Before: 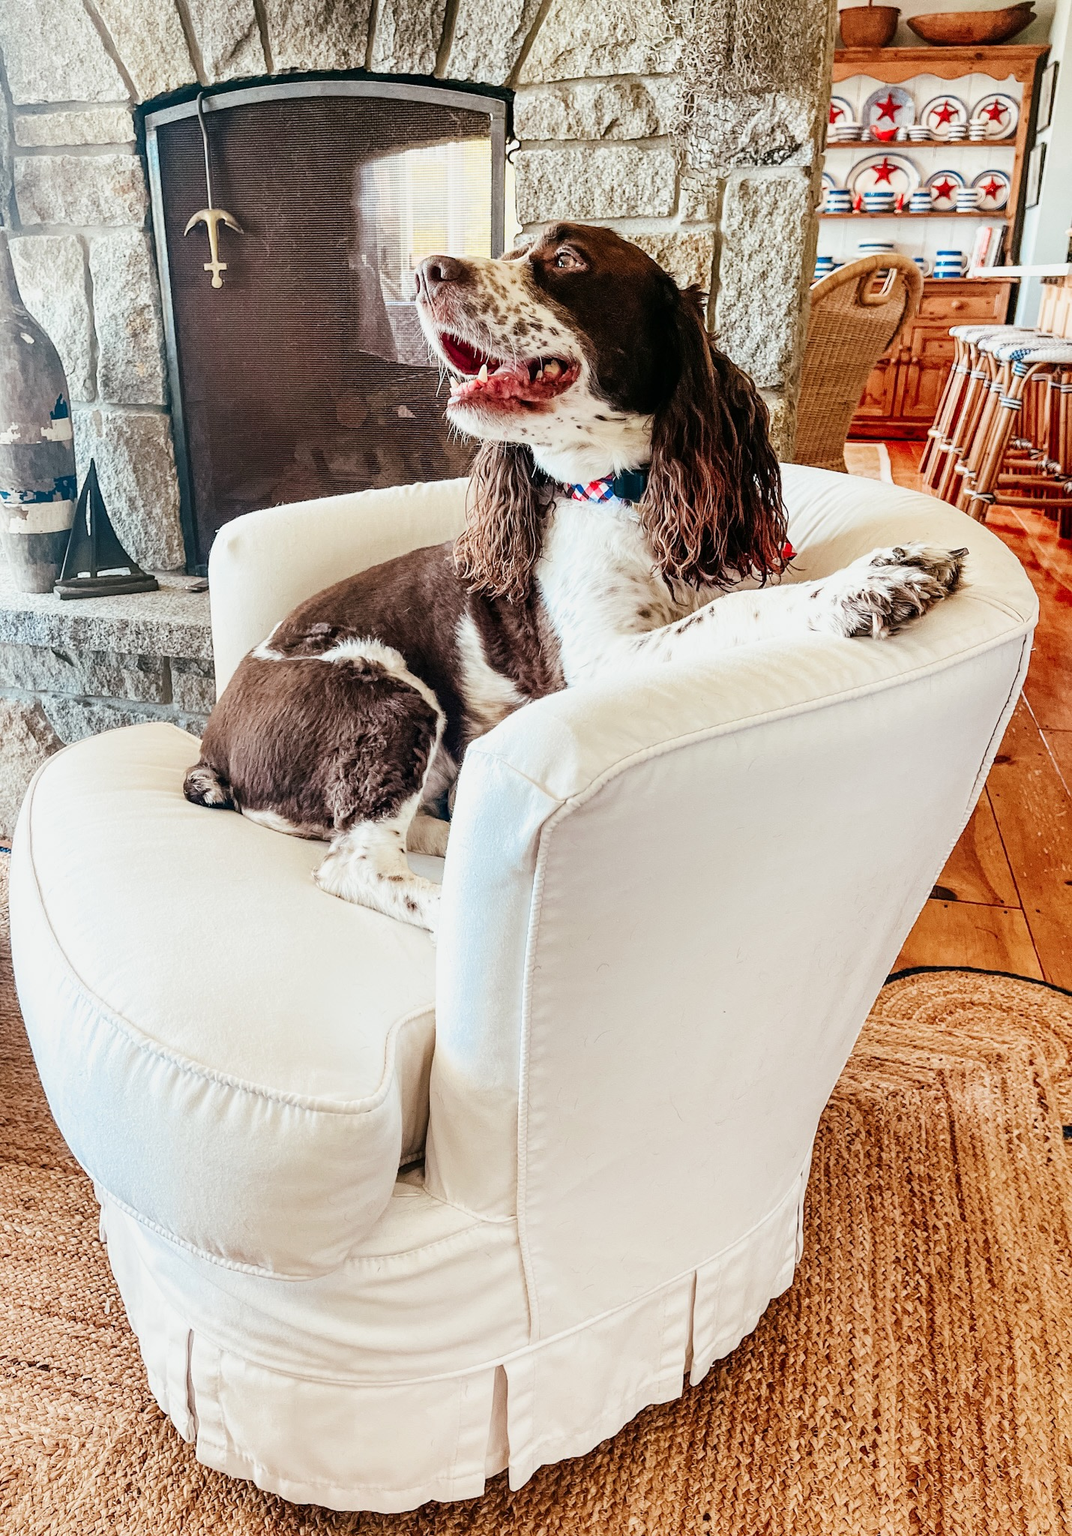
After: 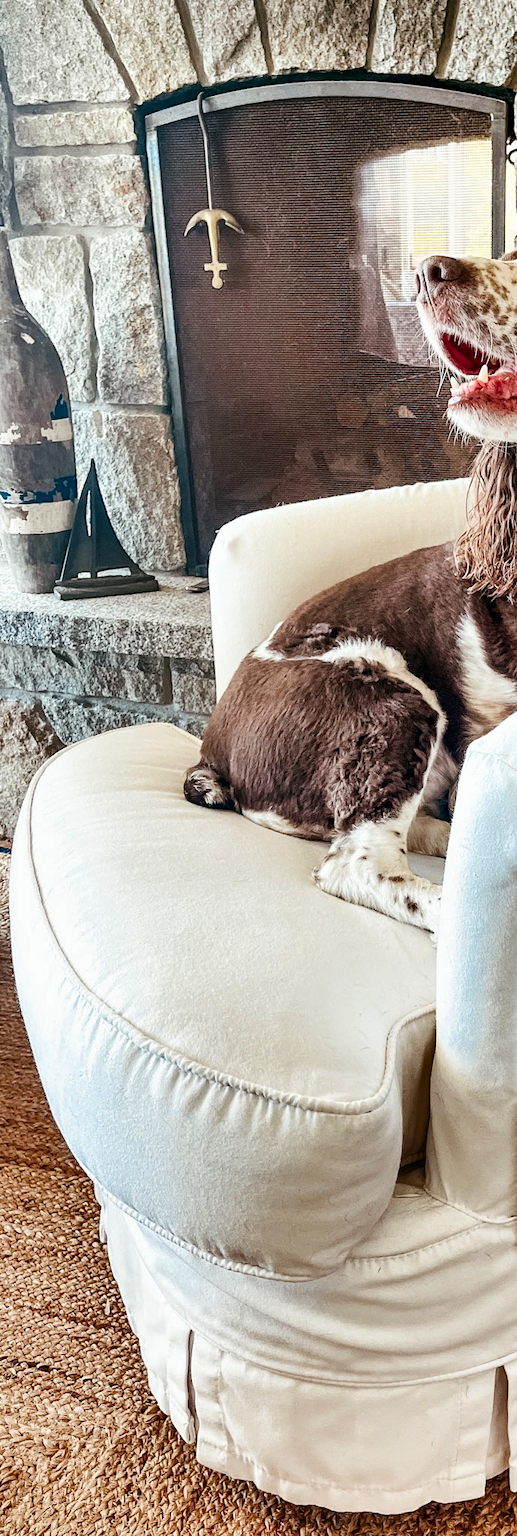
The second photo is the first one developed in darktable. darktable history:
shadows and highlights: radius 108.19, shadows 44.98, highlights -66.5, low approximation 0.01, soften with gaussian
crop and rotate: left 0.062%, top 0%, right 51.679%
exposure: black level correction 0.002, exposure 0.149 EV, compensate highlight preservation false
